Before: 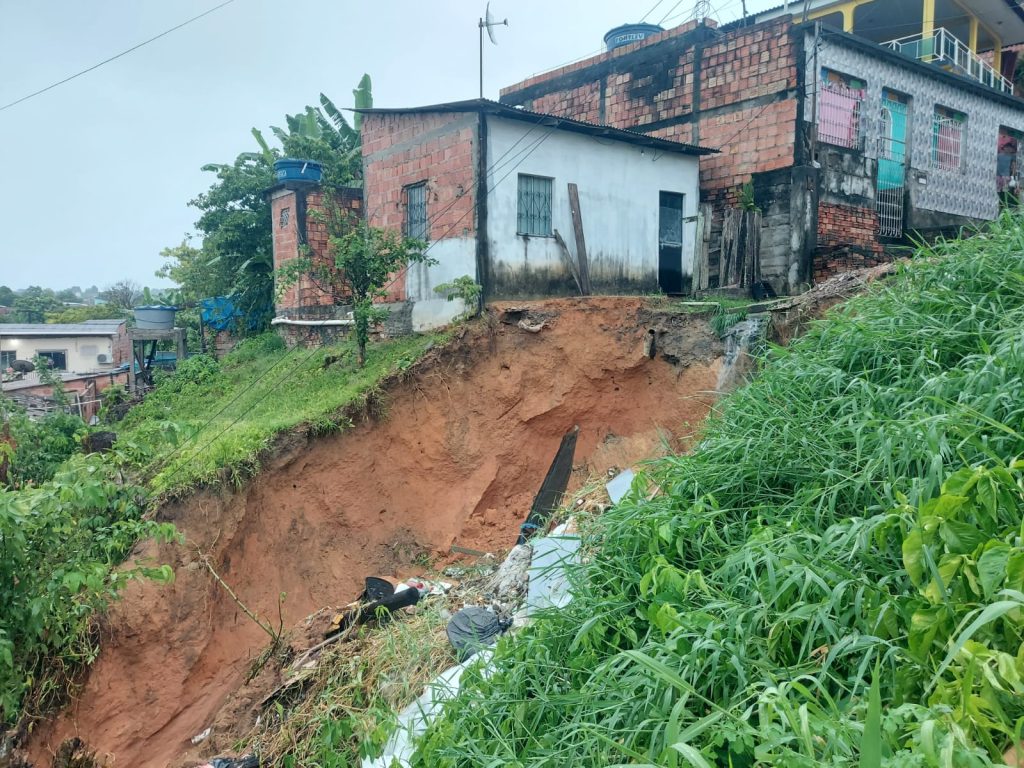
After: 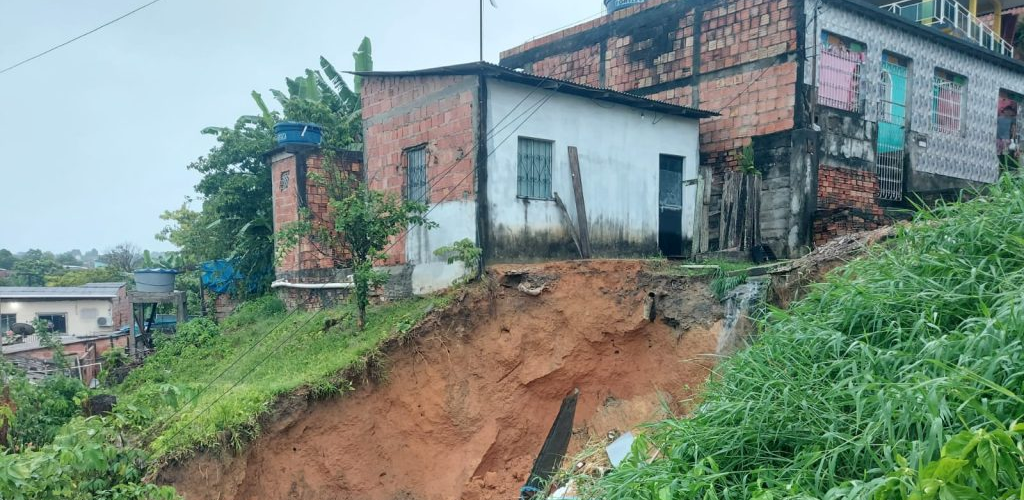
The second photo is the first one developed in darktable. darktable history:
crop and rotate: top 4.946%, bottom 29.896%
